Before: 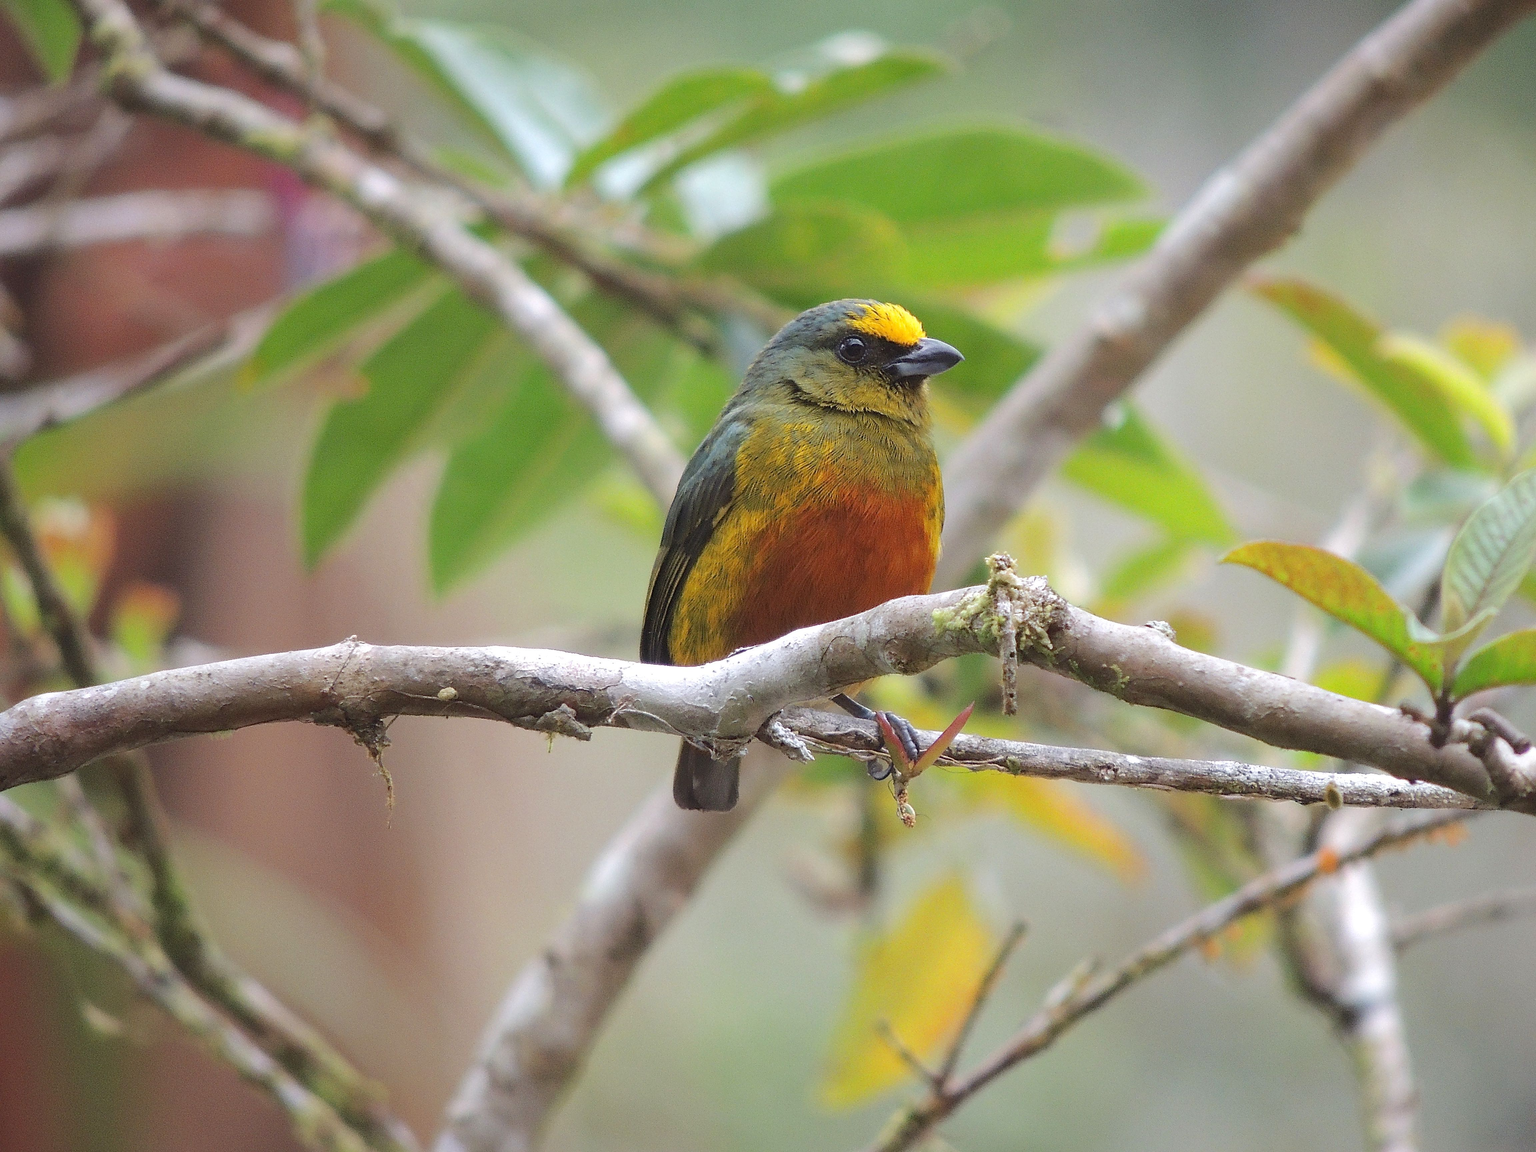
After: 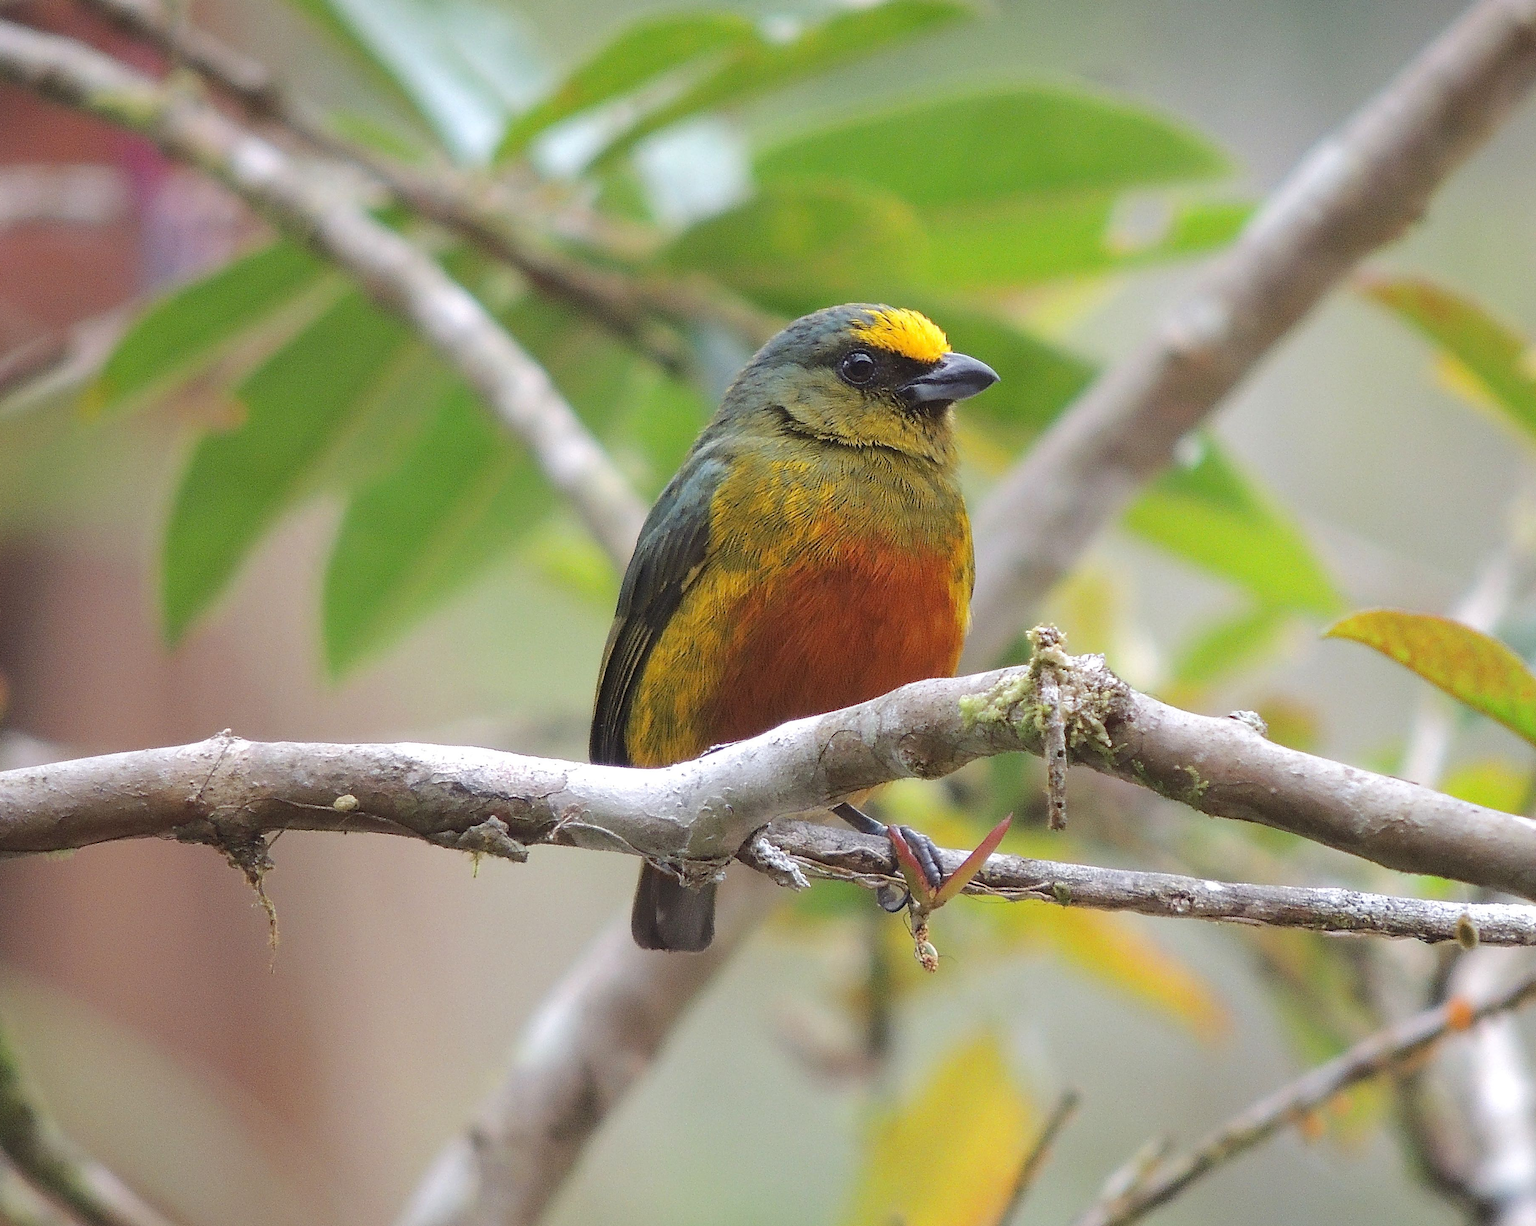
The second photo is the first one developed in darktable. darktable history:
exposure: compensate highlight preservation false
crop: left 11.365%, top 5.152%, right 9.591%, bottom 10.701%
